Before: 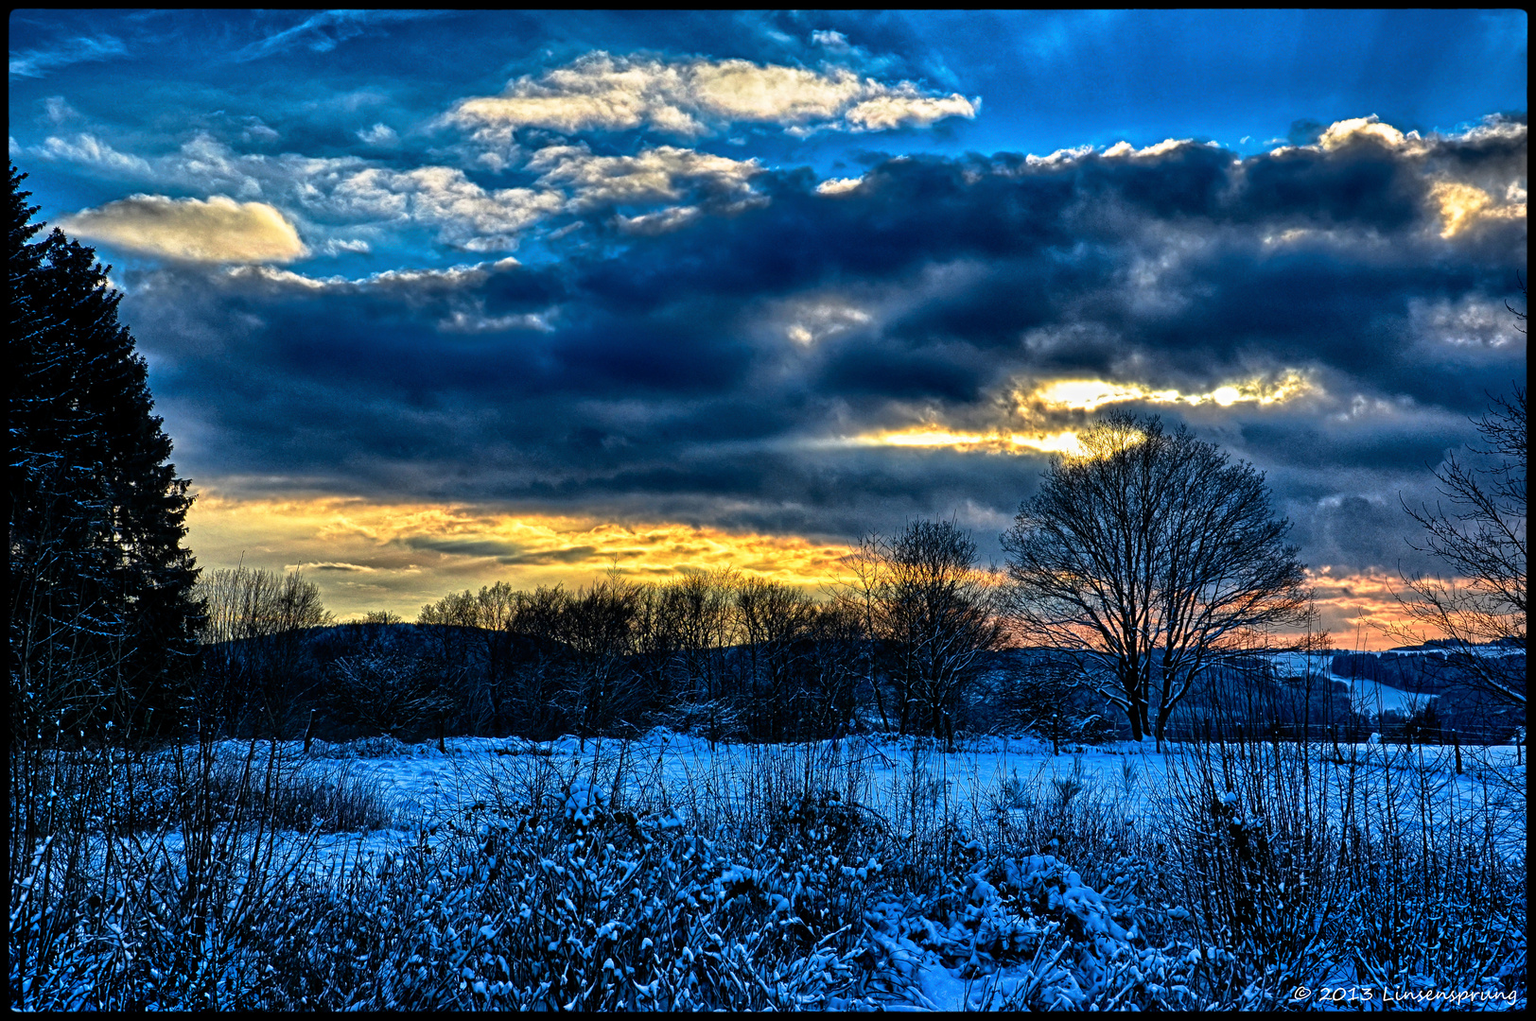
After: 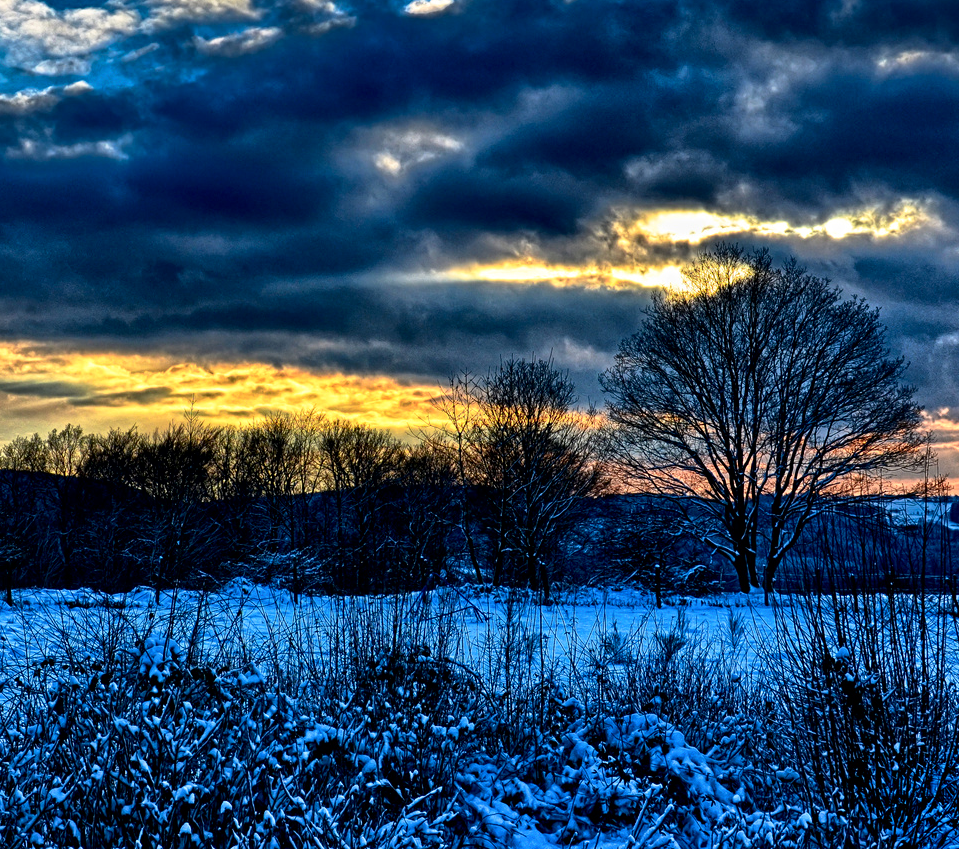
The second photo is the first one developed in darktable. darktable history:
contrast brightness saturation: contrast 0.14
tone equalizer: on, module defaults
crop and rotate: left 28.256%, top 17.734%, right 12.656%, bottom 3.573%
exposure: black level correction 0.004, exposure 0.014 EV, compensate highlight preservation false
